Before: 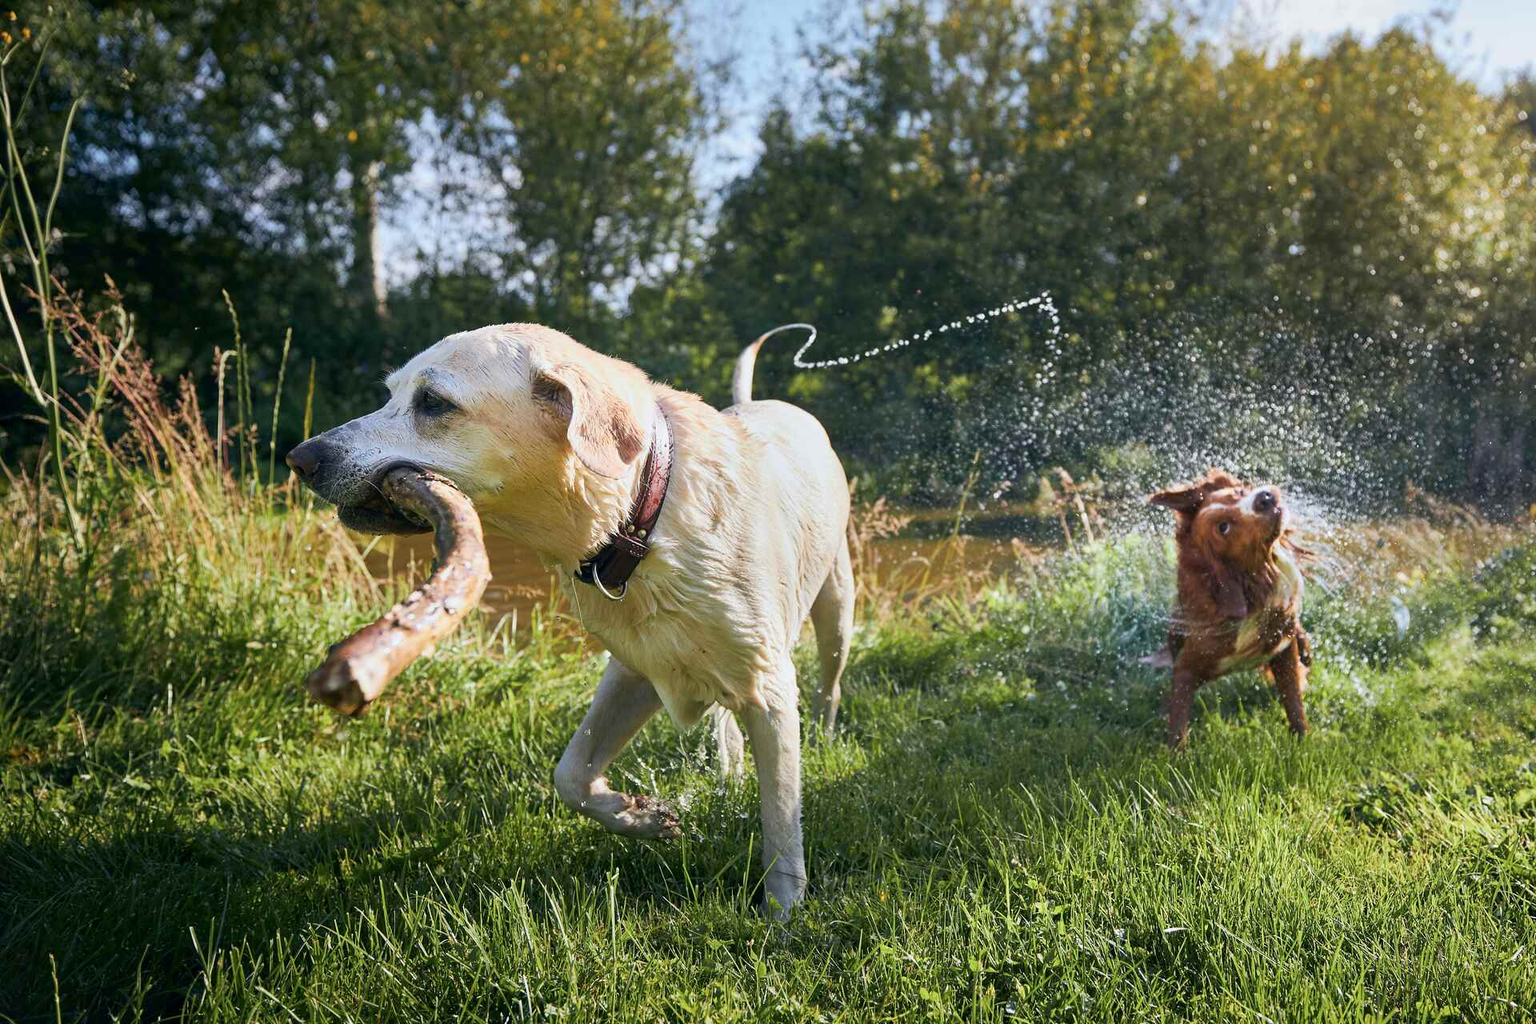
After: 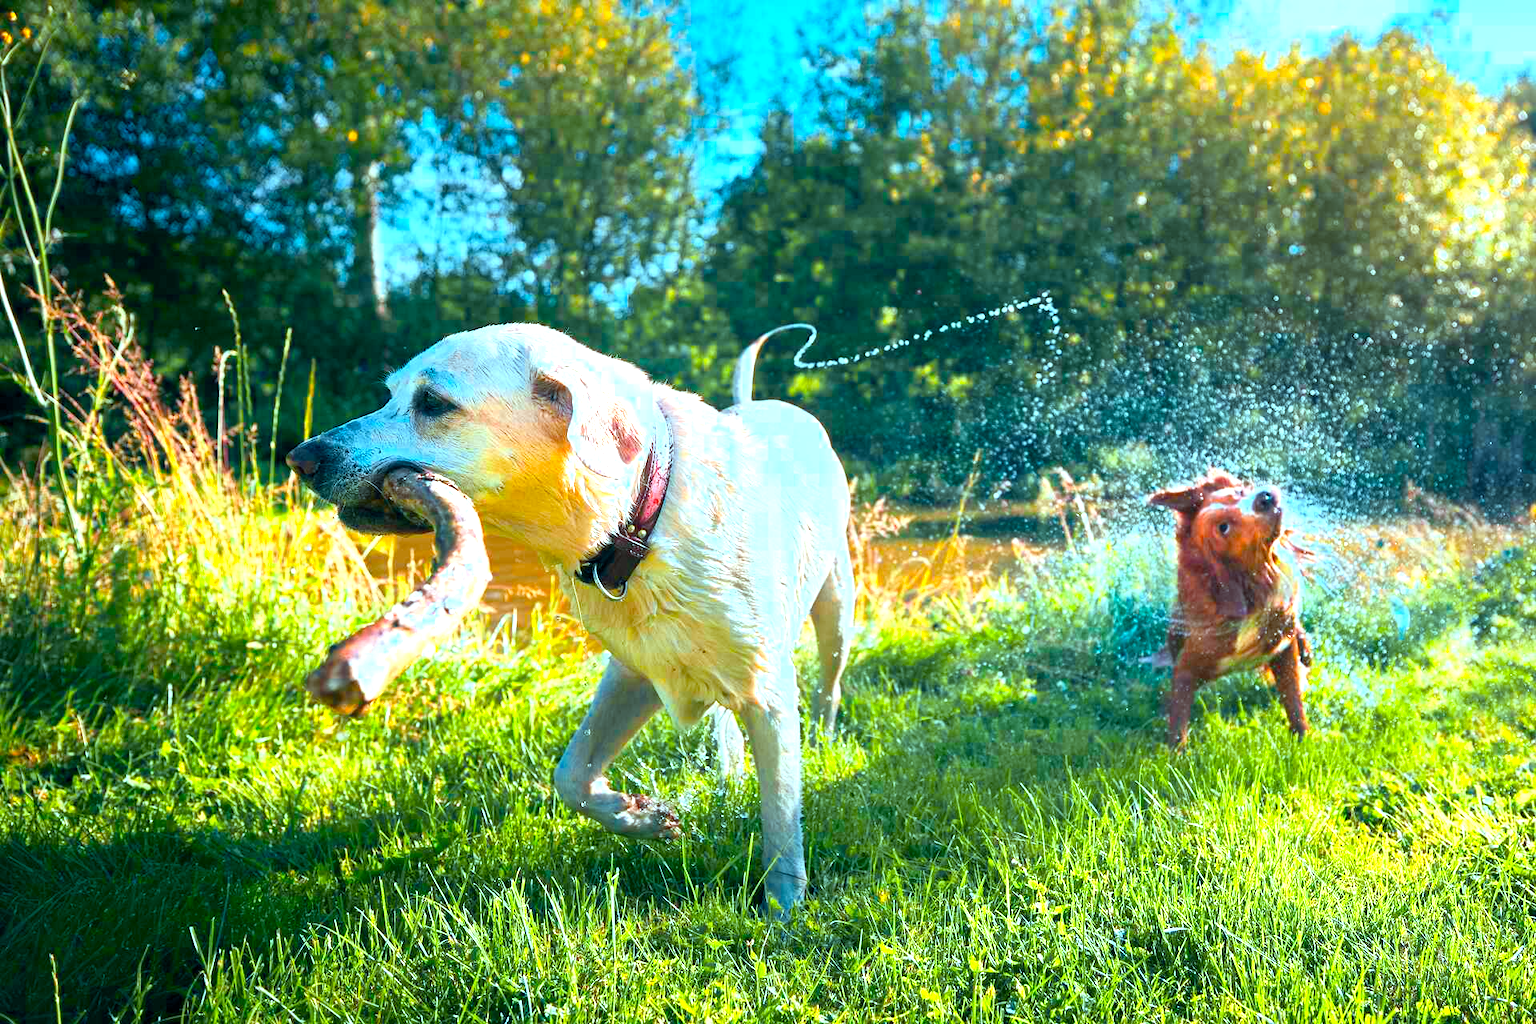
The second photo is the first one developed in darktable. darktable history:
color calibration: output R [1.422, -0.35, -0.252, 0], output G [-0.238, 1.259, -0.084, 0], output B [-0.081, -0.196, 1.58, 0], output brightness [0.49, 0.671, -0.57, 0], illuminant same as pipeline (D50), adaptation XYZ, x 0.347, y 0.358, temperature 5021.23 K, saturation algorithm version 1 (2020)
exposure: exposure 0.162 EV, compensate highlight preservation false
